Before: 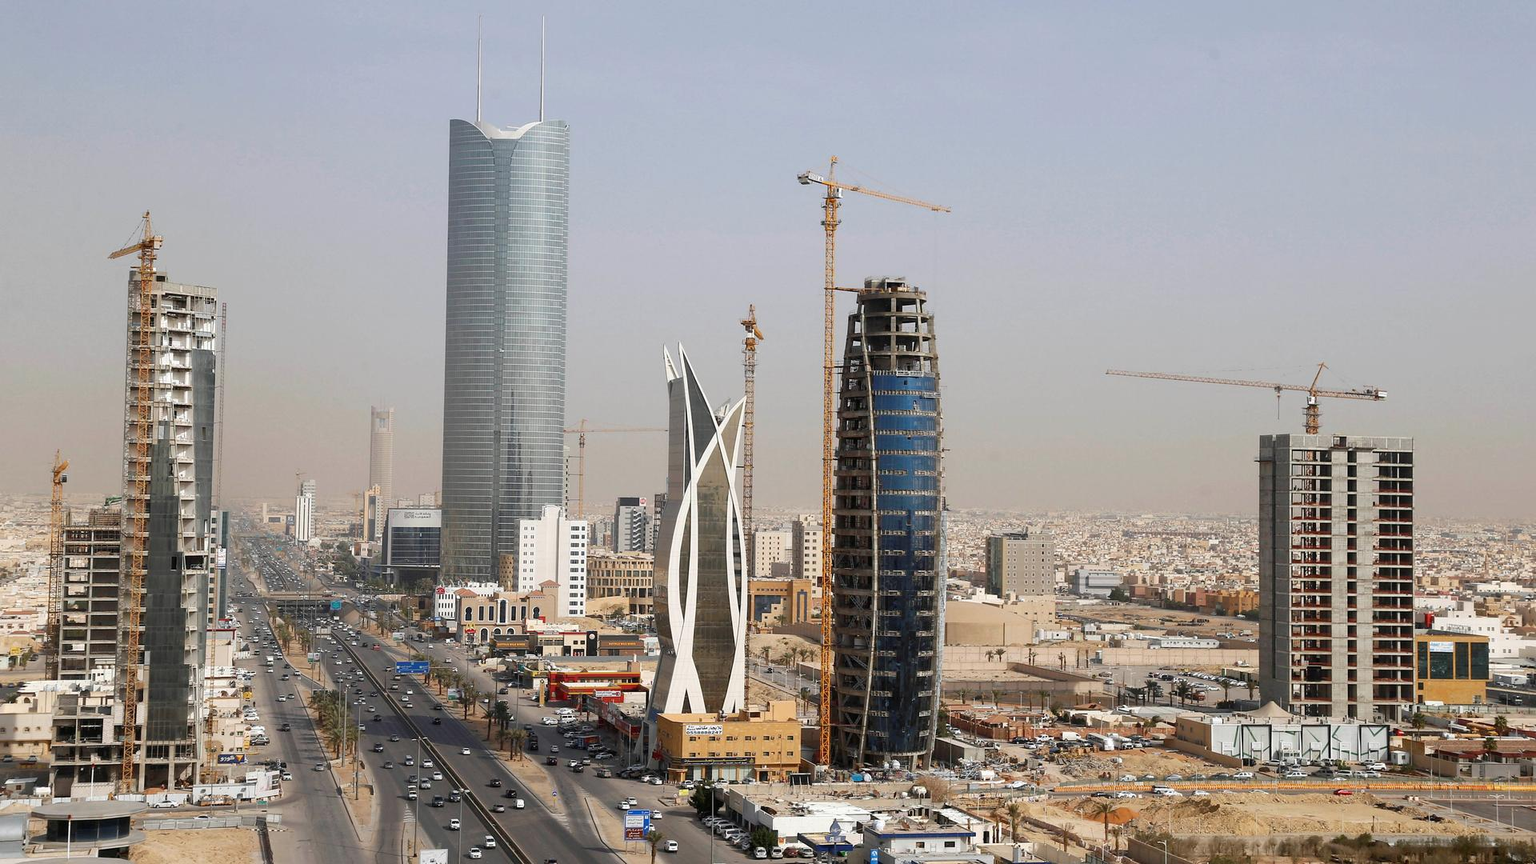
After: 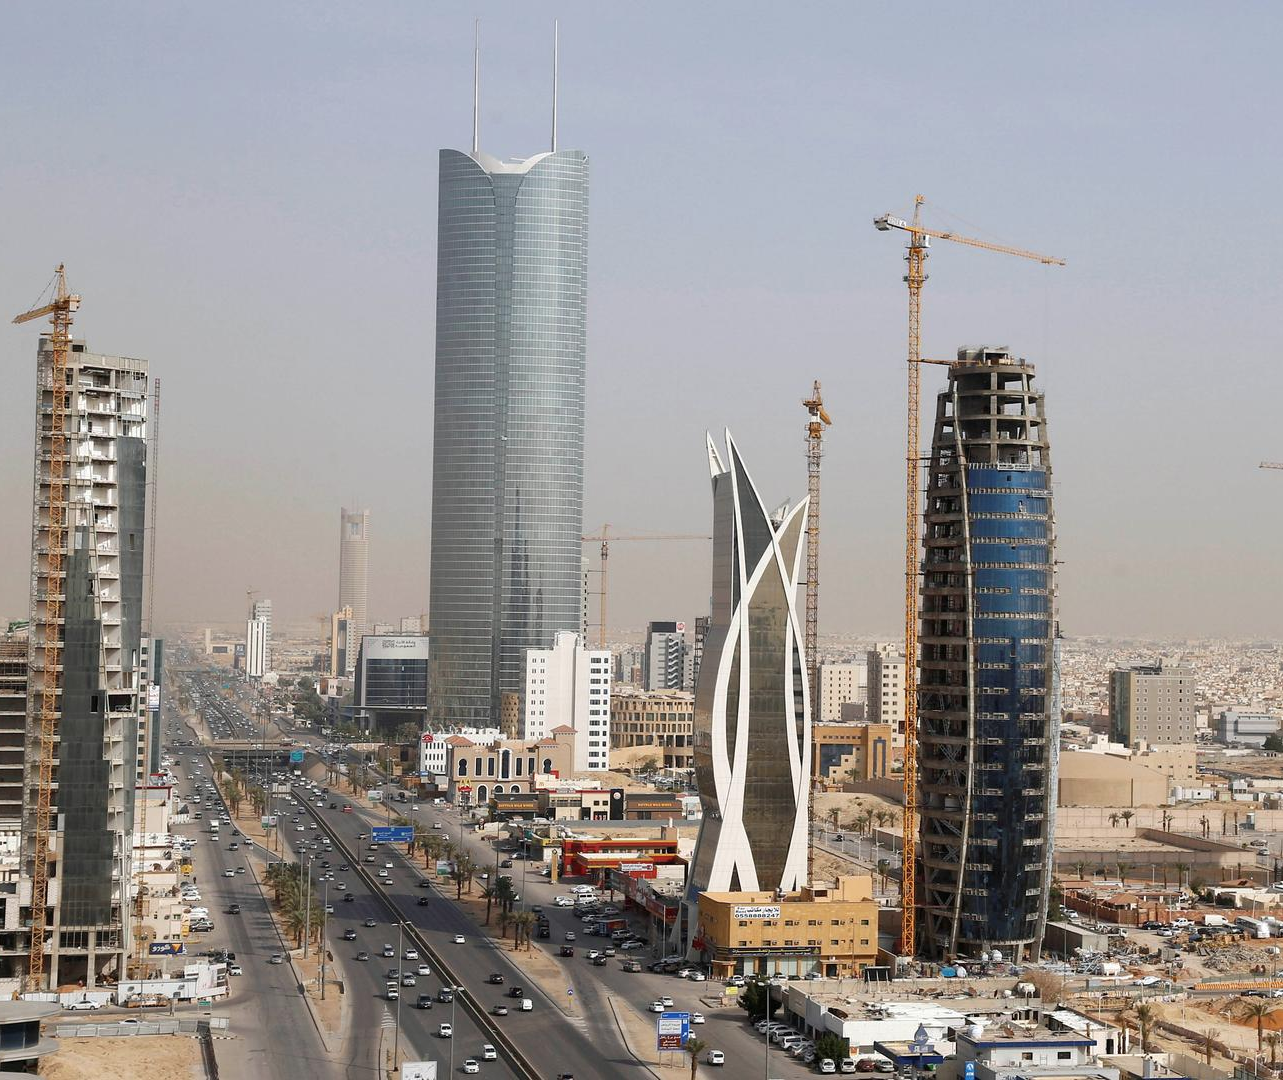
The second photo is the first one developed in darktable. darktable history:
crop and rotate: left 6.424%, right 26.714%
contrast brightness saturation: contrast 0.007, saturation -0.058
